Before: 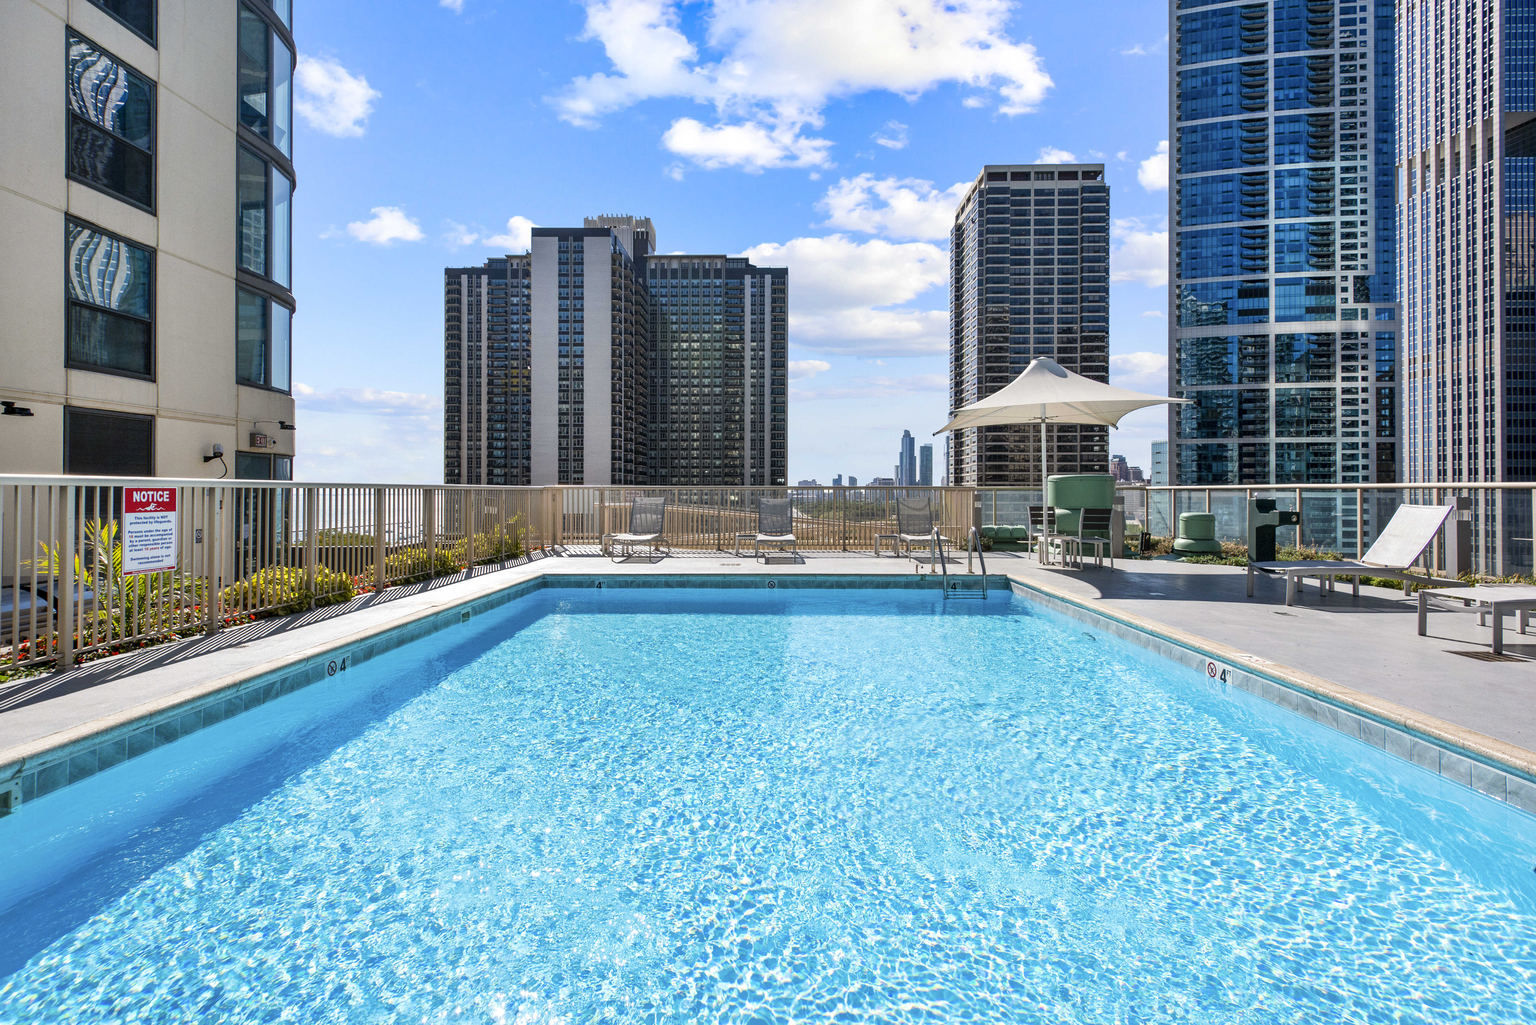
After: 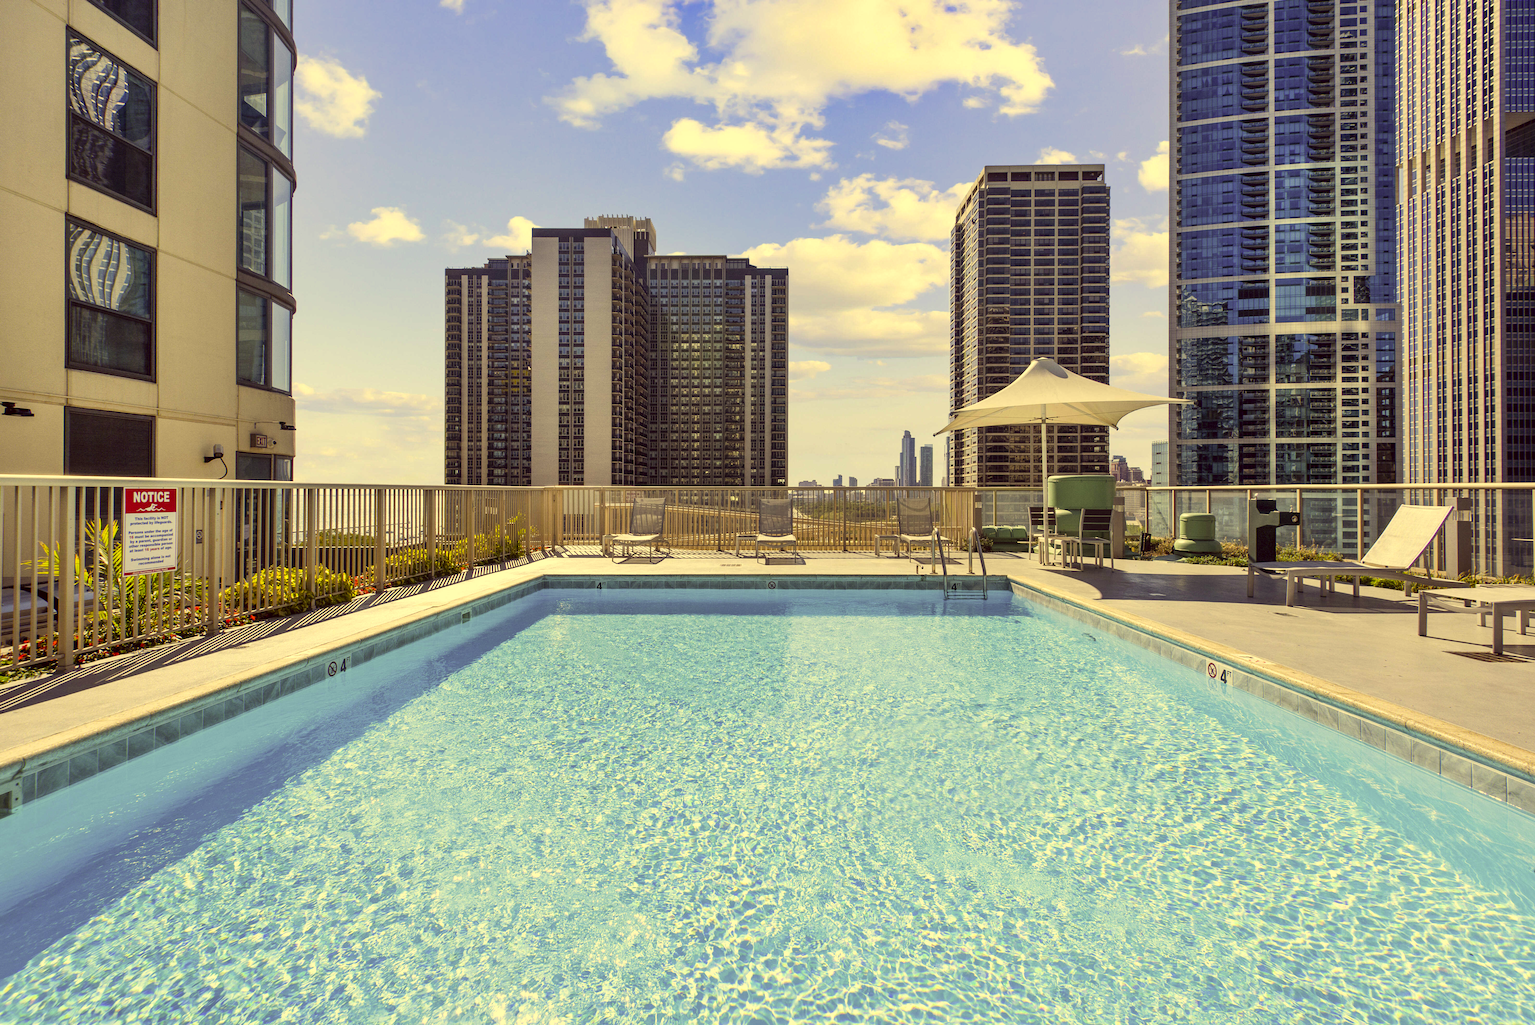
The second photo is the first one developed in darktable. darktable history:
color correction: highlights a* -0.394, highlights b* 39.76, shadows a* 9.89, shadows b* -0.264
